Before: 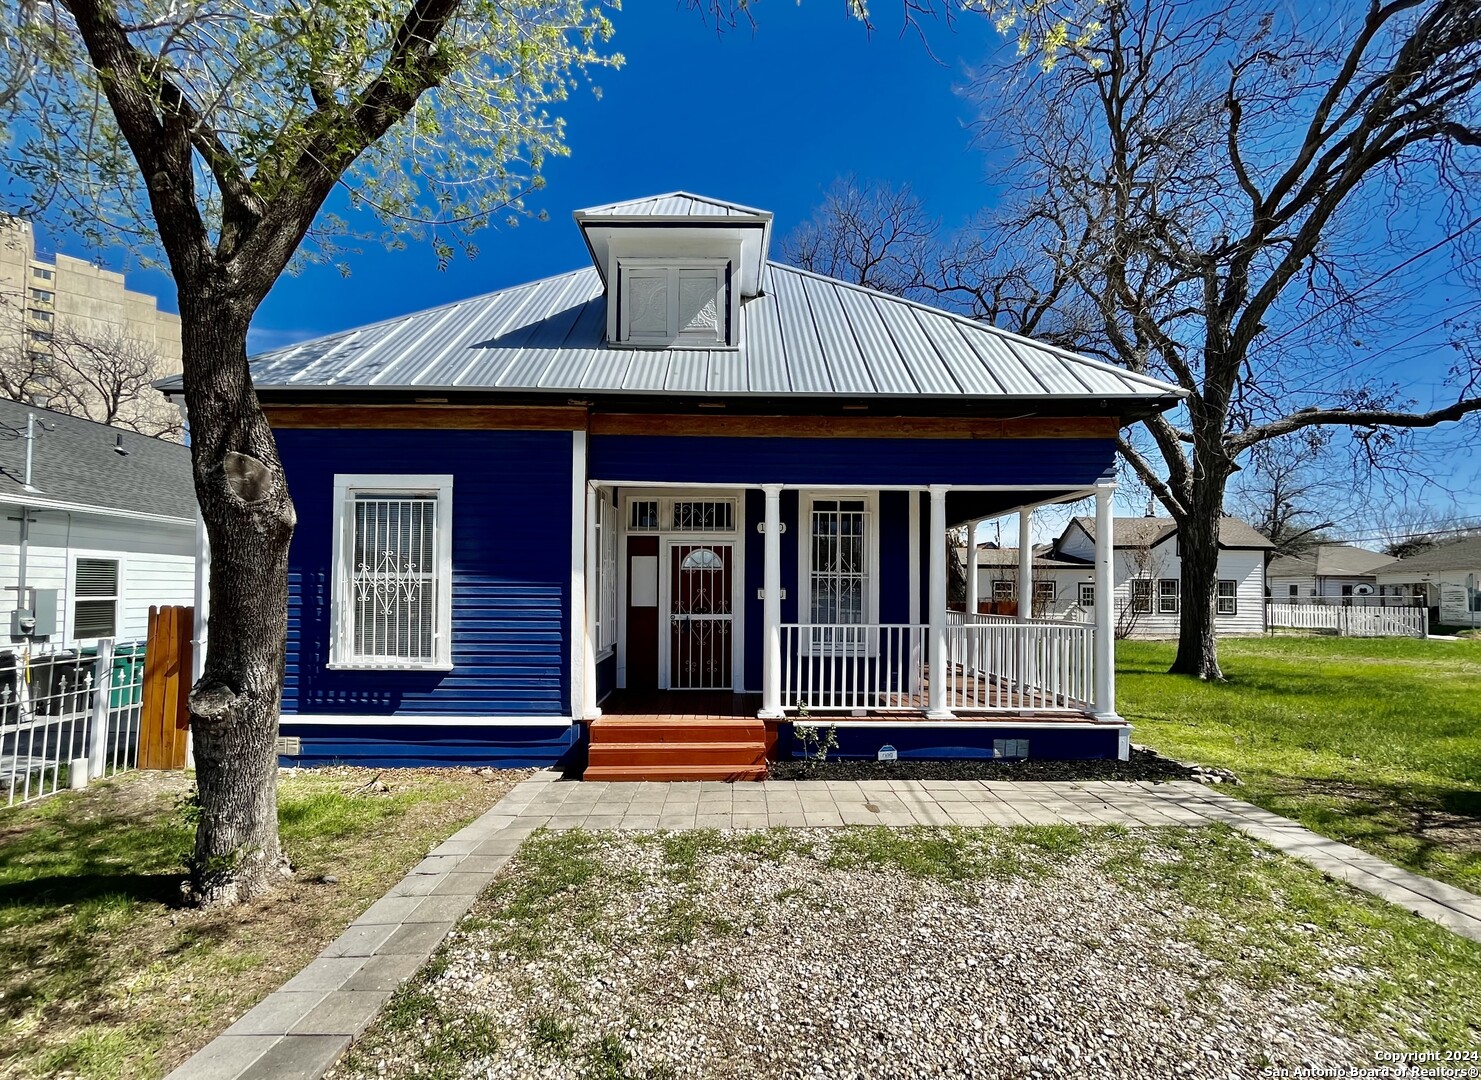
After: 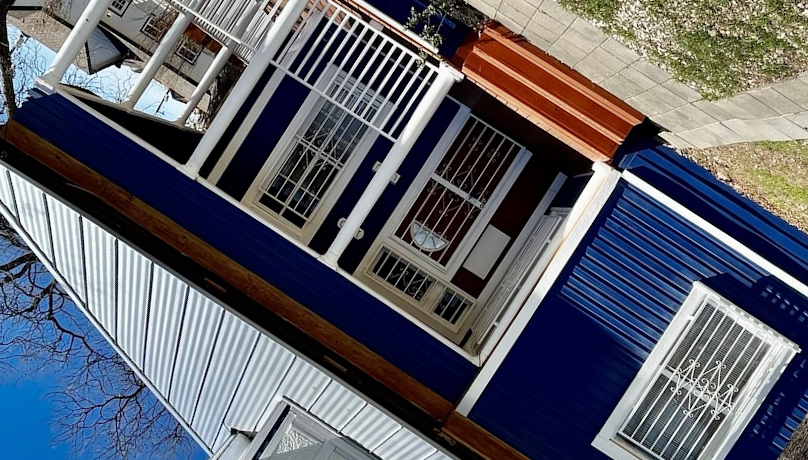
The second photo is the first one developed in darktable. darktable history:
crop and rotate: angle 147.48°, left 9.17%, top 15.676%, right 4.56%, bottom 16.992%
